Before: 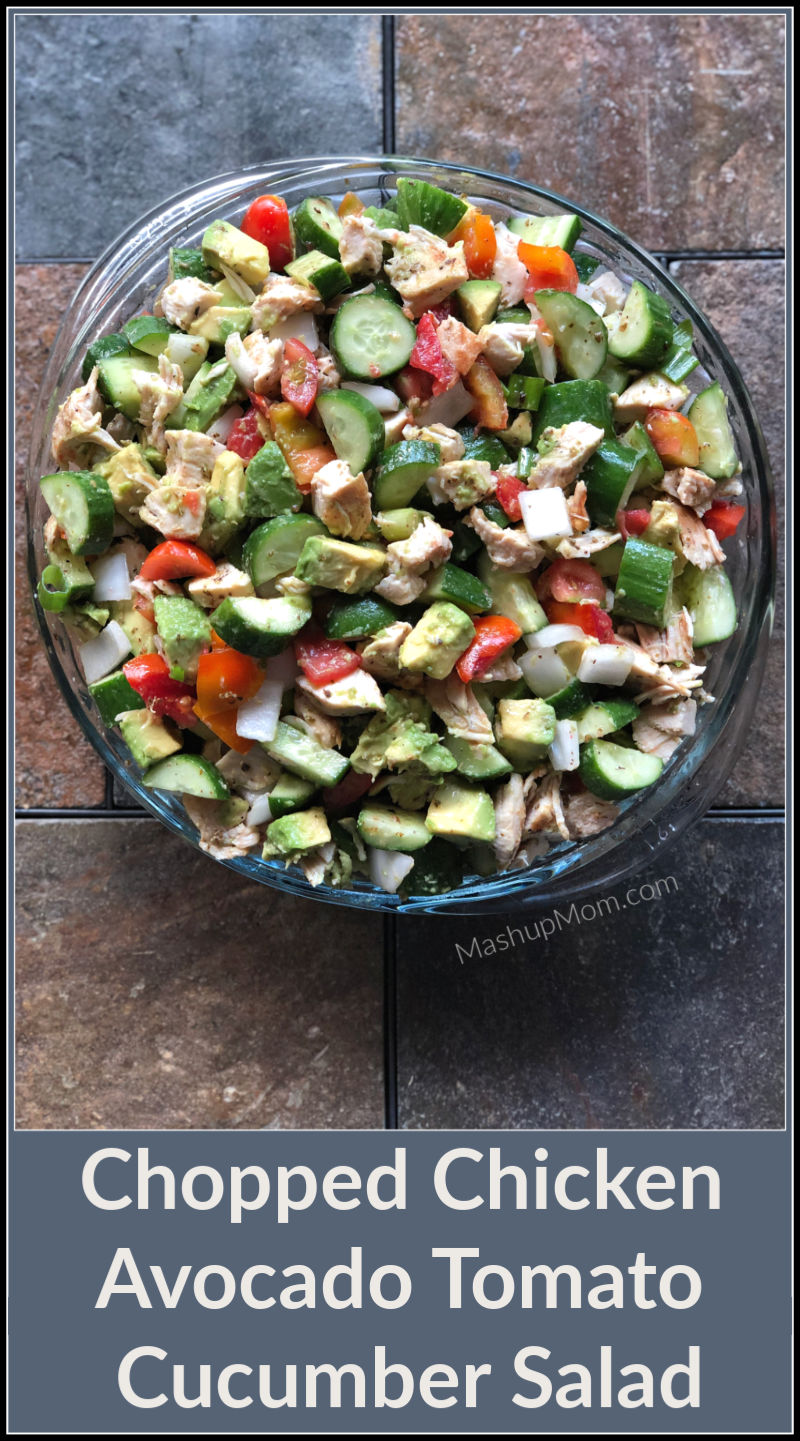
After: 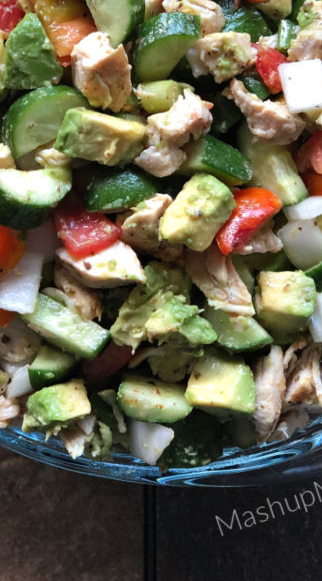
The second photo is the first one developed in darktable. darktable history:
crop: left 30.031%, top 29.753%, right 29.704%, bottom 29.873%
